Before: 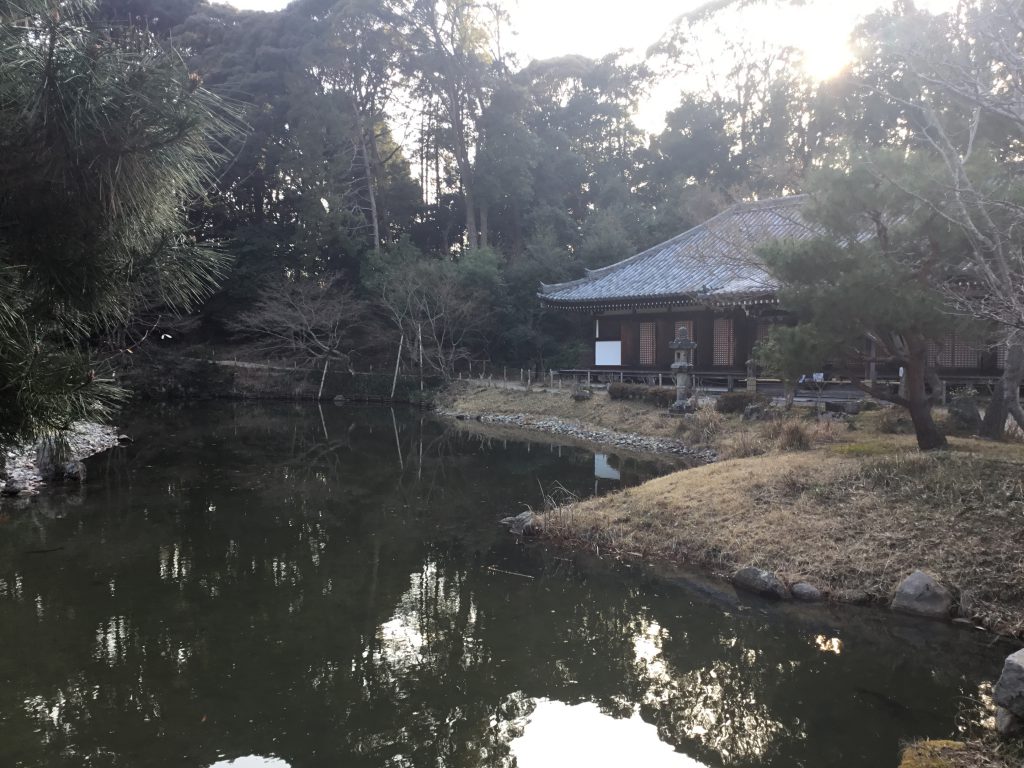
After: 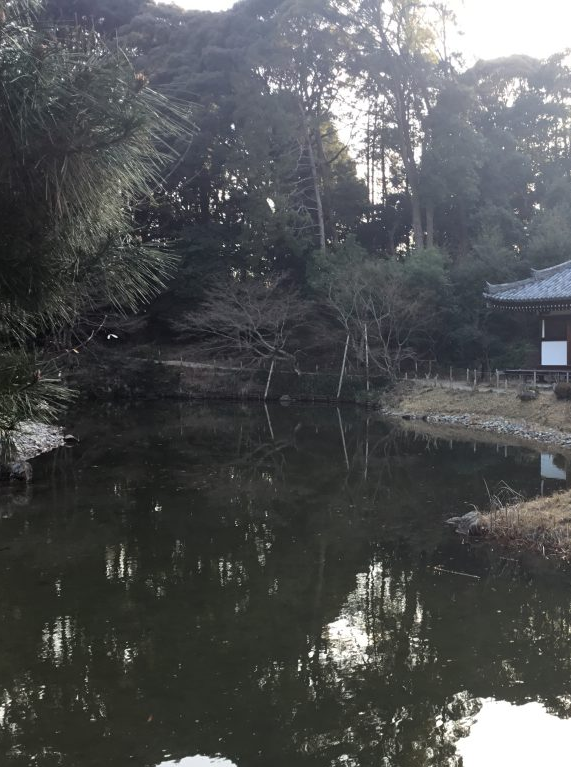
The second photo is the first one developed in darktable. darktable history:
crop: left 5.319%, right 38.838%
